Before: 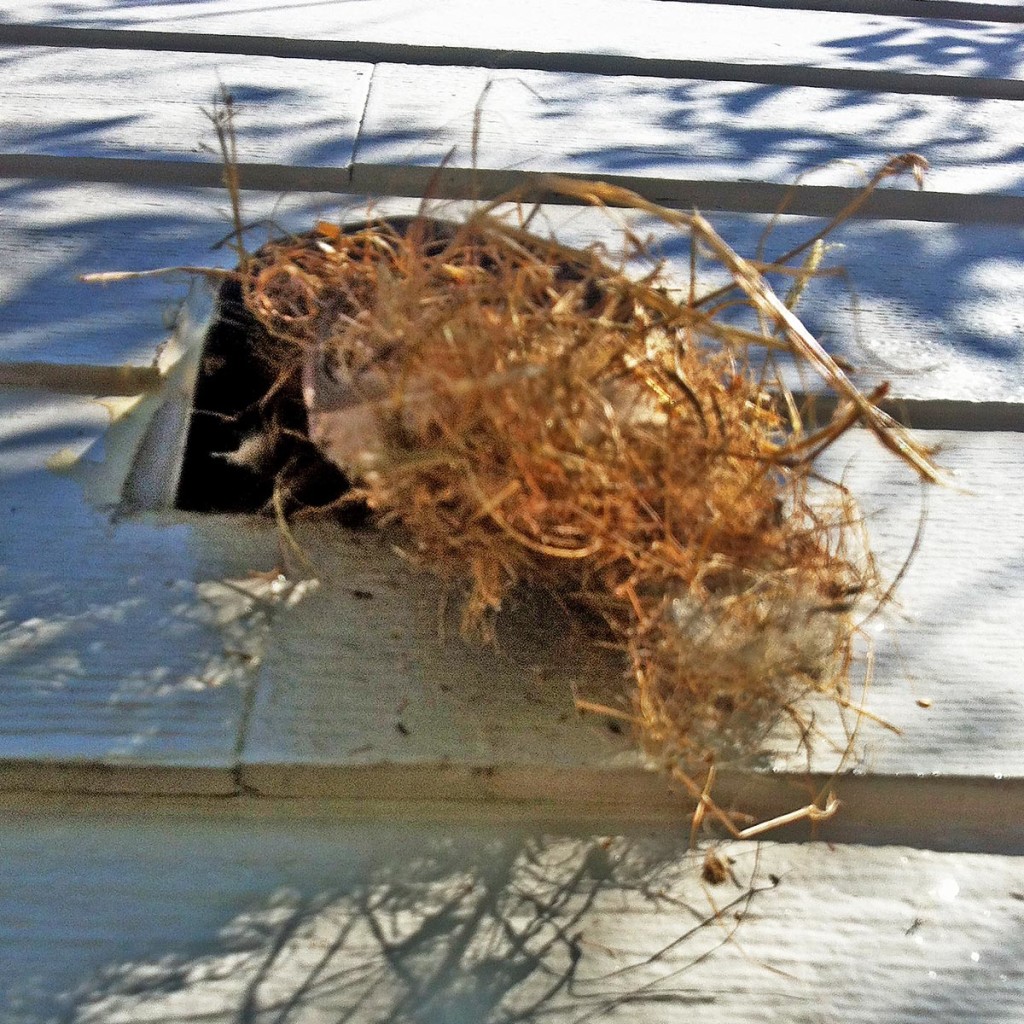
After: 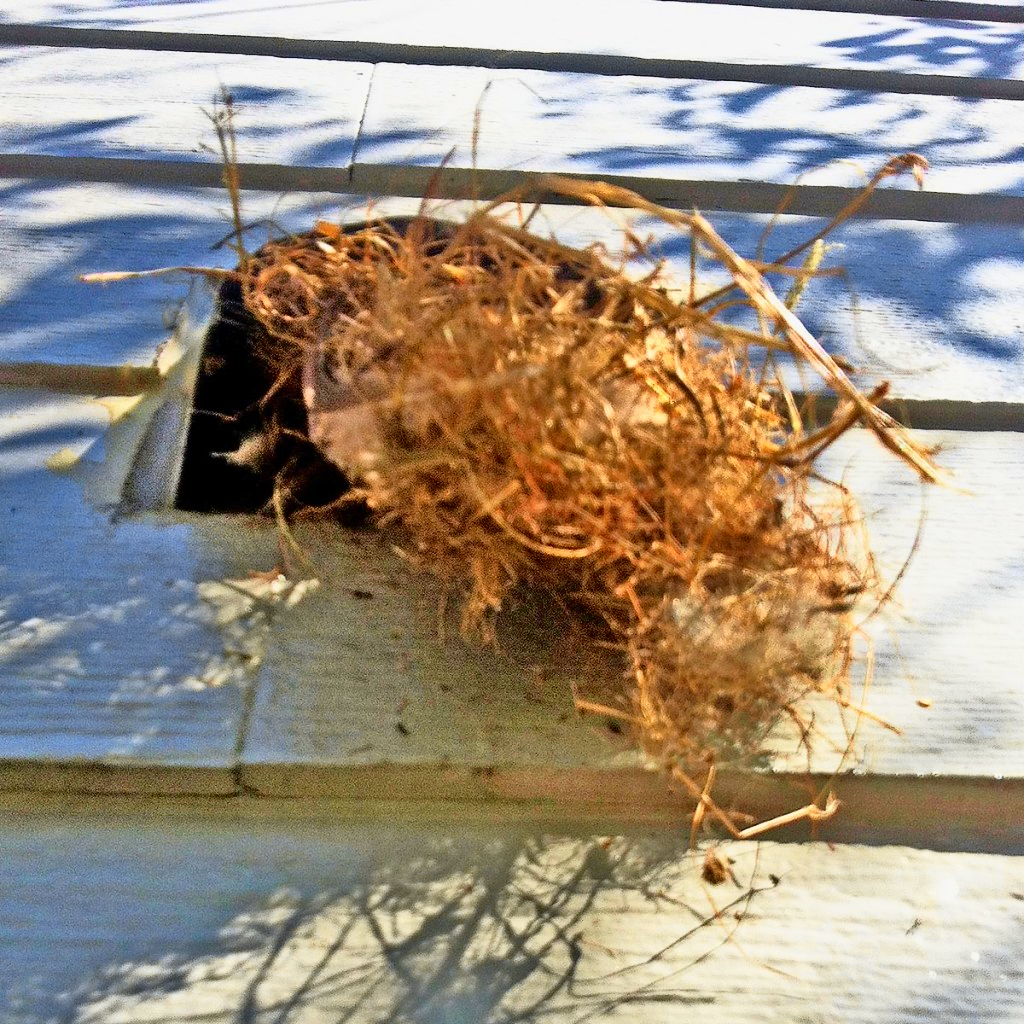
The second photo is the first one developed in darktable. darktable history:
tone curve: curves: ch0 [(0, 0) (0.091, 0.075) (0.389, 0.441) (0.696, 0.808) (0.844, 0.908) (0.909, 0.942) (1, 0.973)]; ch1 [(0, 0) (0.437, 0.404) (0.48, 0.486) (0.5, 0.5) (0.529, 0.556) (0.58, 0.606) (0.616, 0.654) (1, 1)]; ch2 [(0, 0) (0.442, 0.415) (0.5, 0.5) (0.535, 0.567) (0.585, 0.632) (1, 1)], color space Lab, independent channels, preserve colors none
